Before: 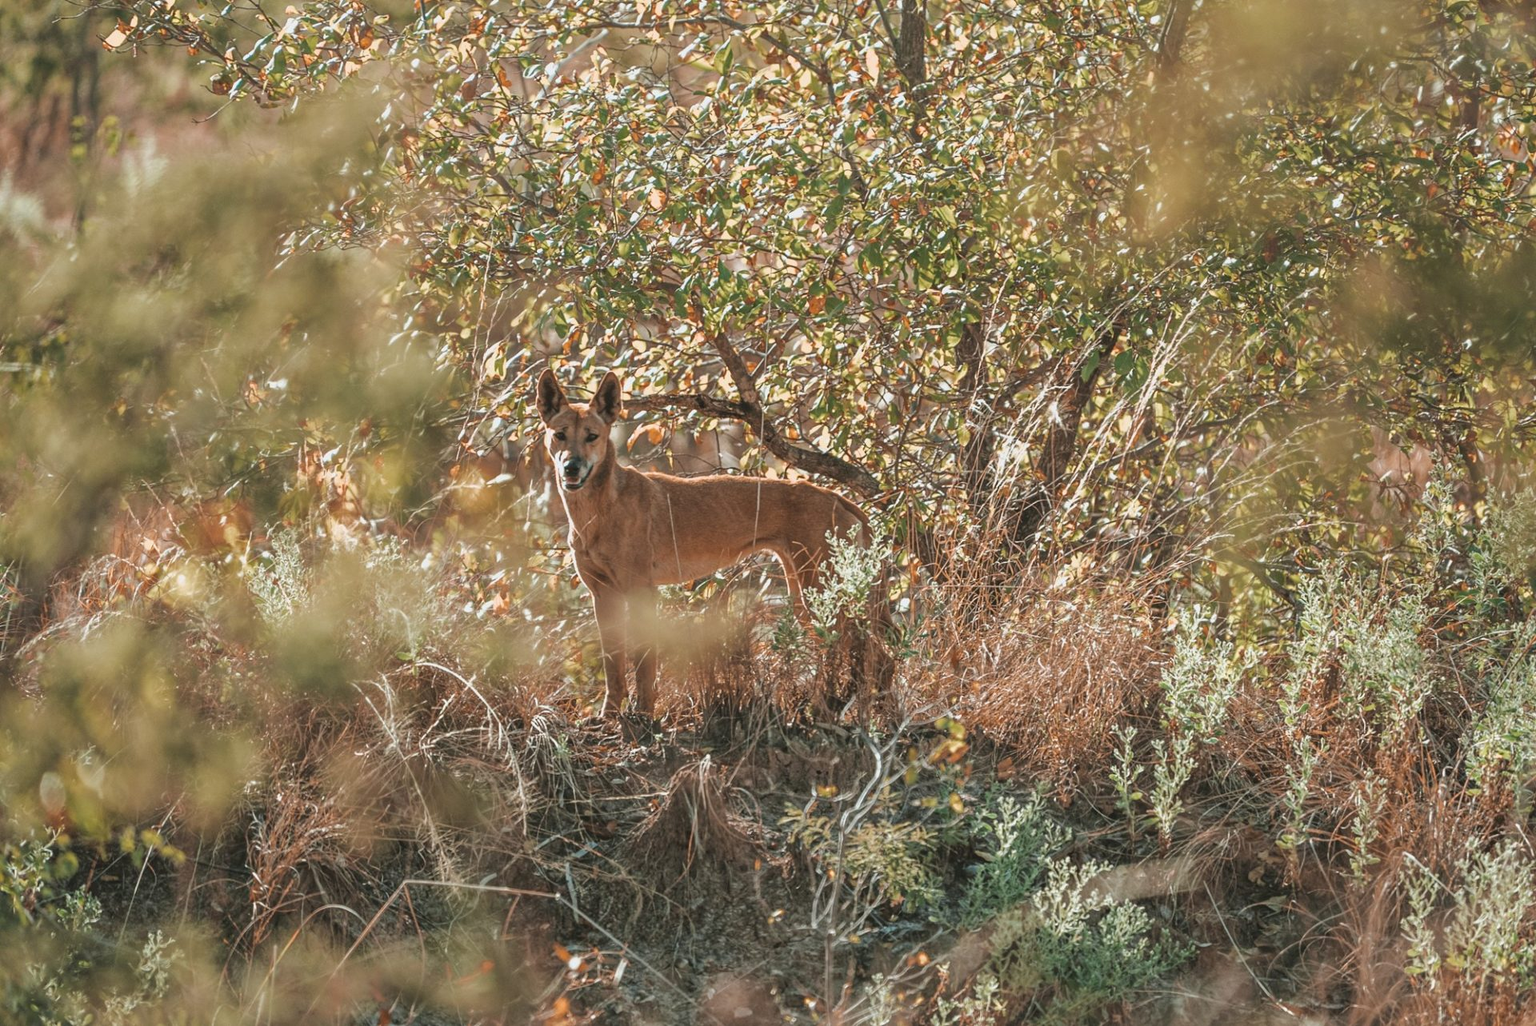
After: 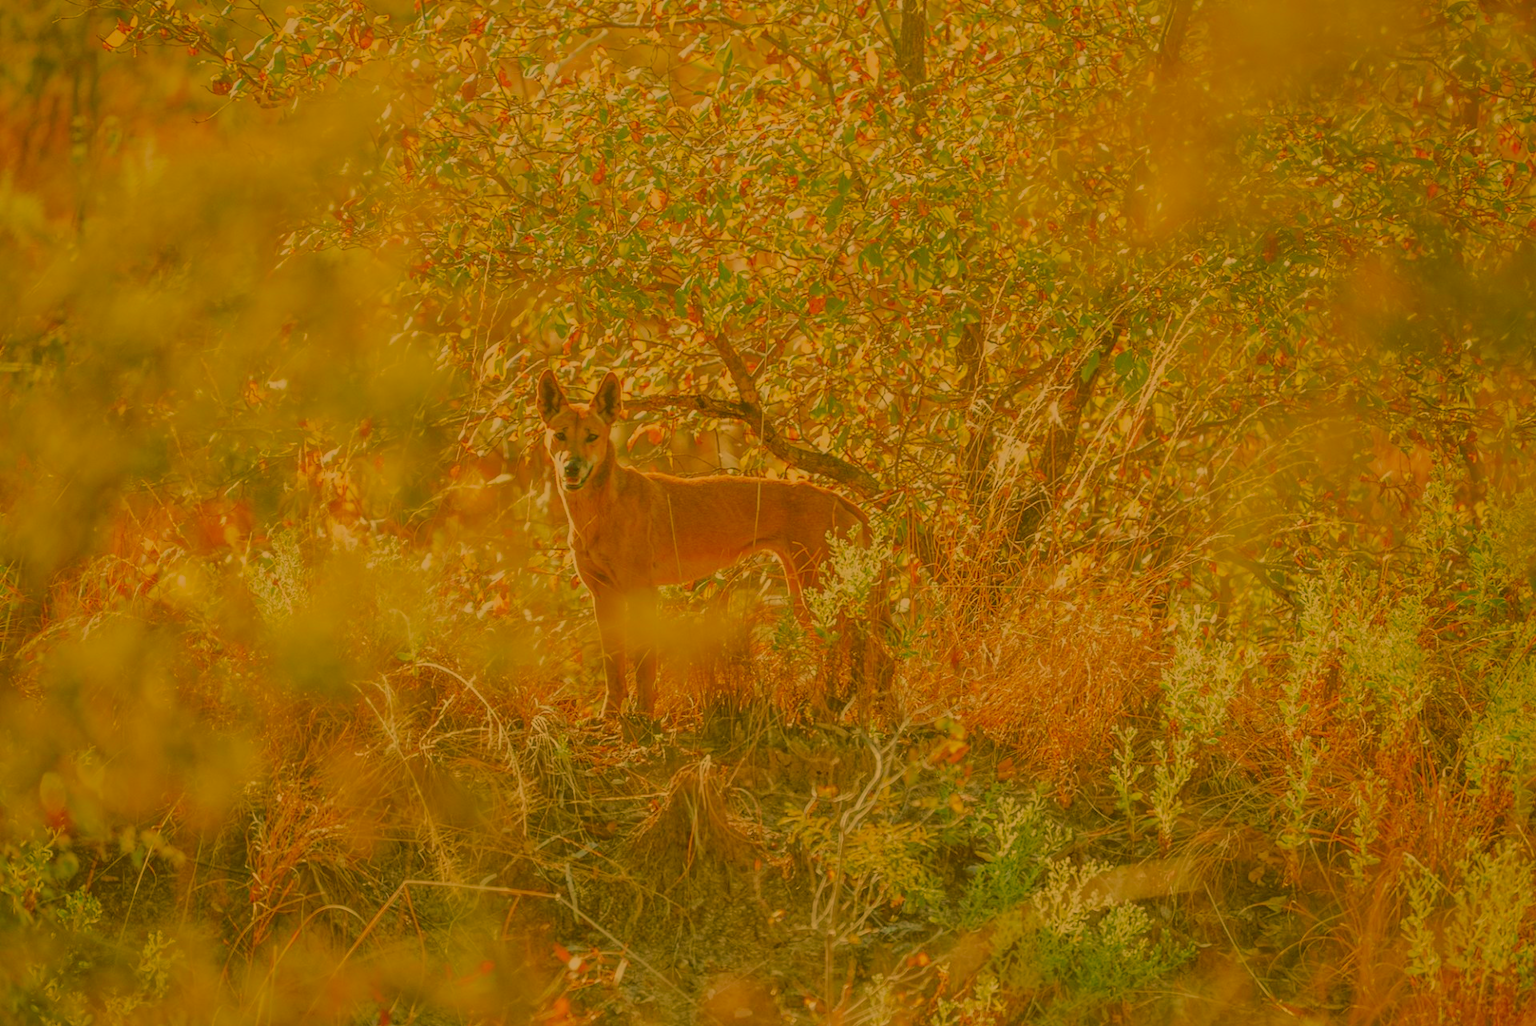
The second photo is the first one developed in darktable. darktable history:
filmic rgb: black relative exposure -13.93 EV, white relative exposure 7.98 EV, hardness 3.74, latitude 49.92%, contrast 0.502
vignetting: fall-off start 71.62%, brightness -0.228, saturation 0.151
color correction: highlights a* 10.87, highlights b* 30.62, shadows a* 2.84, shadows b* 18, saturation 1.74
